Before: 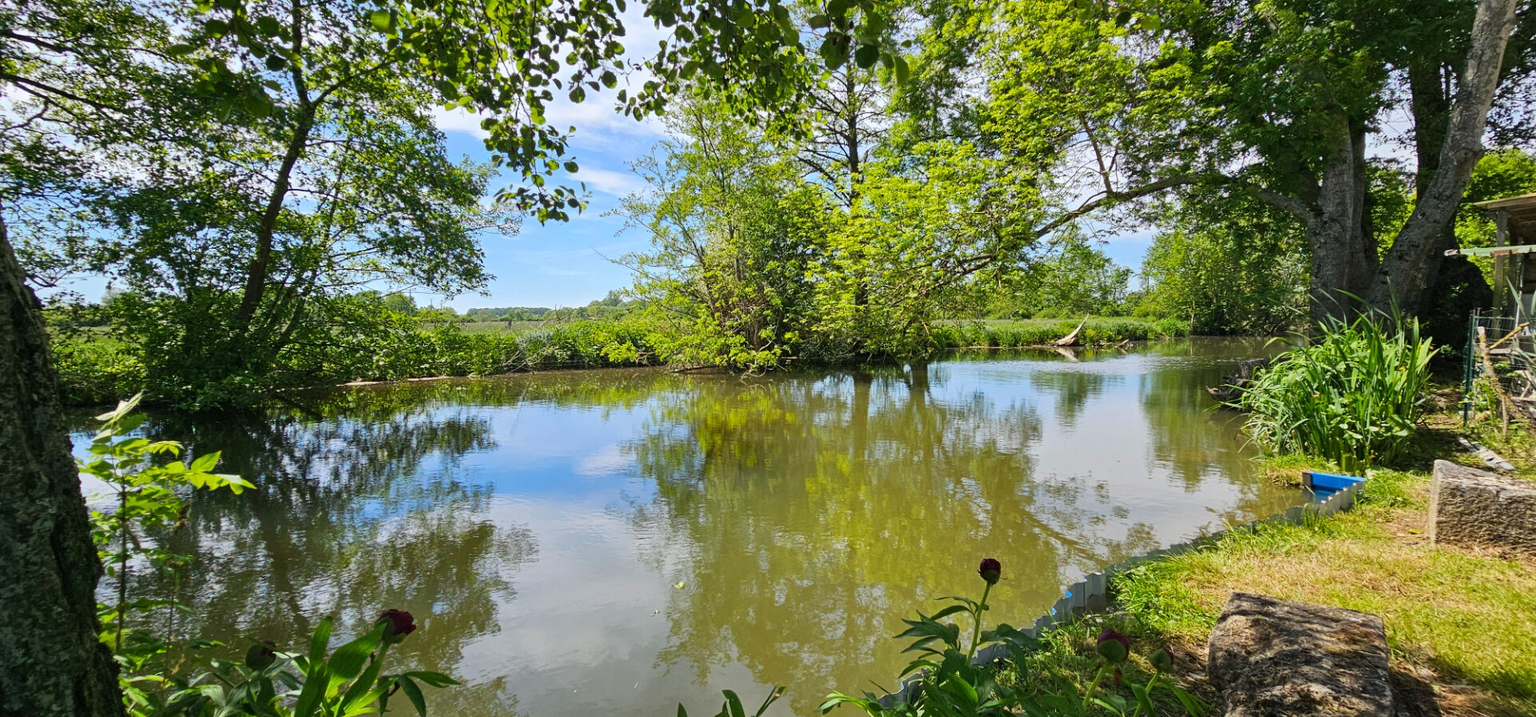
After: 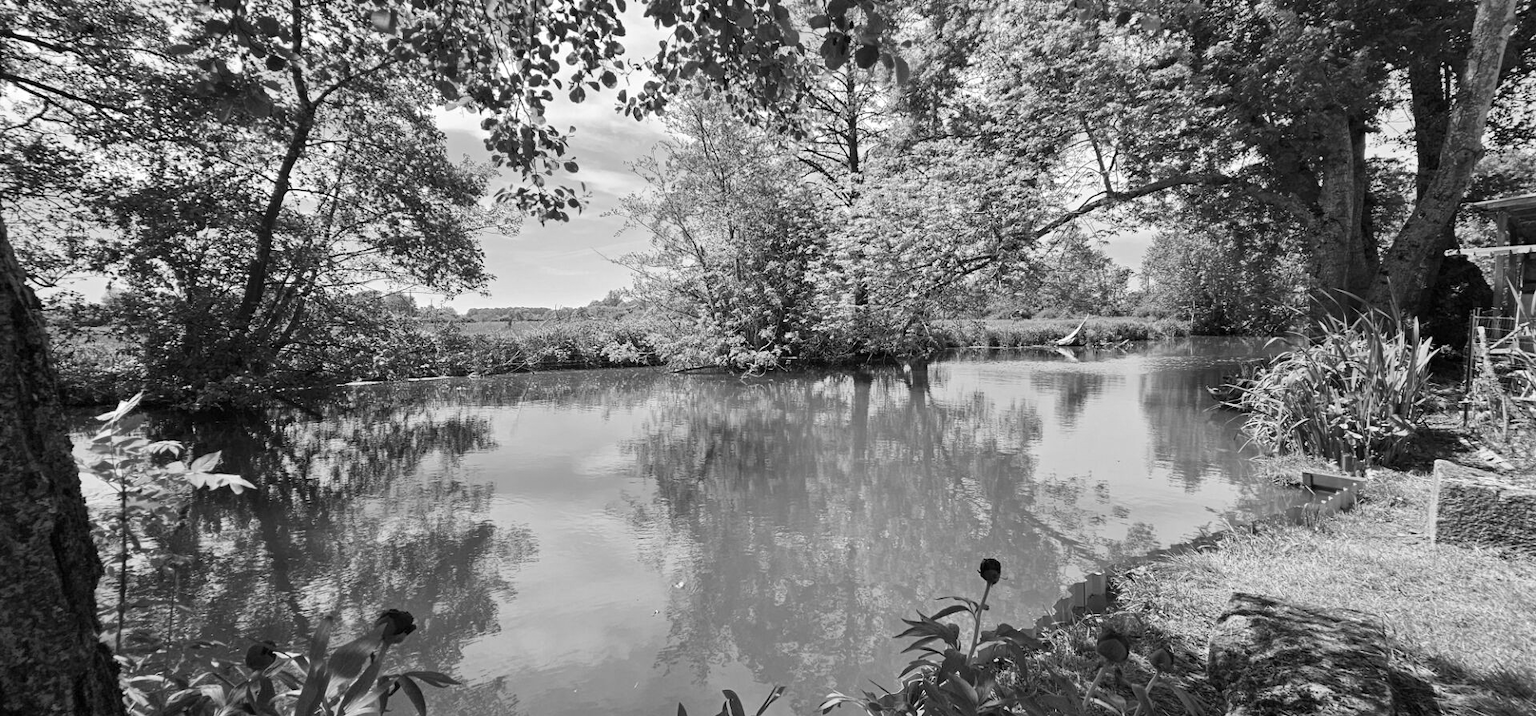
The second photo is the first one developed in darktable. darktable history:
exposure: black level correction 0.001, exposure 0.191 EV, compensate highlight preservation false
monochrome: a 32, b 64, size 2.3
